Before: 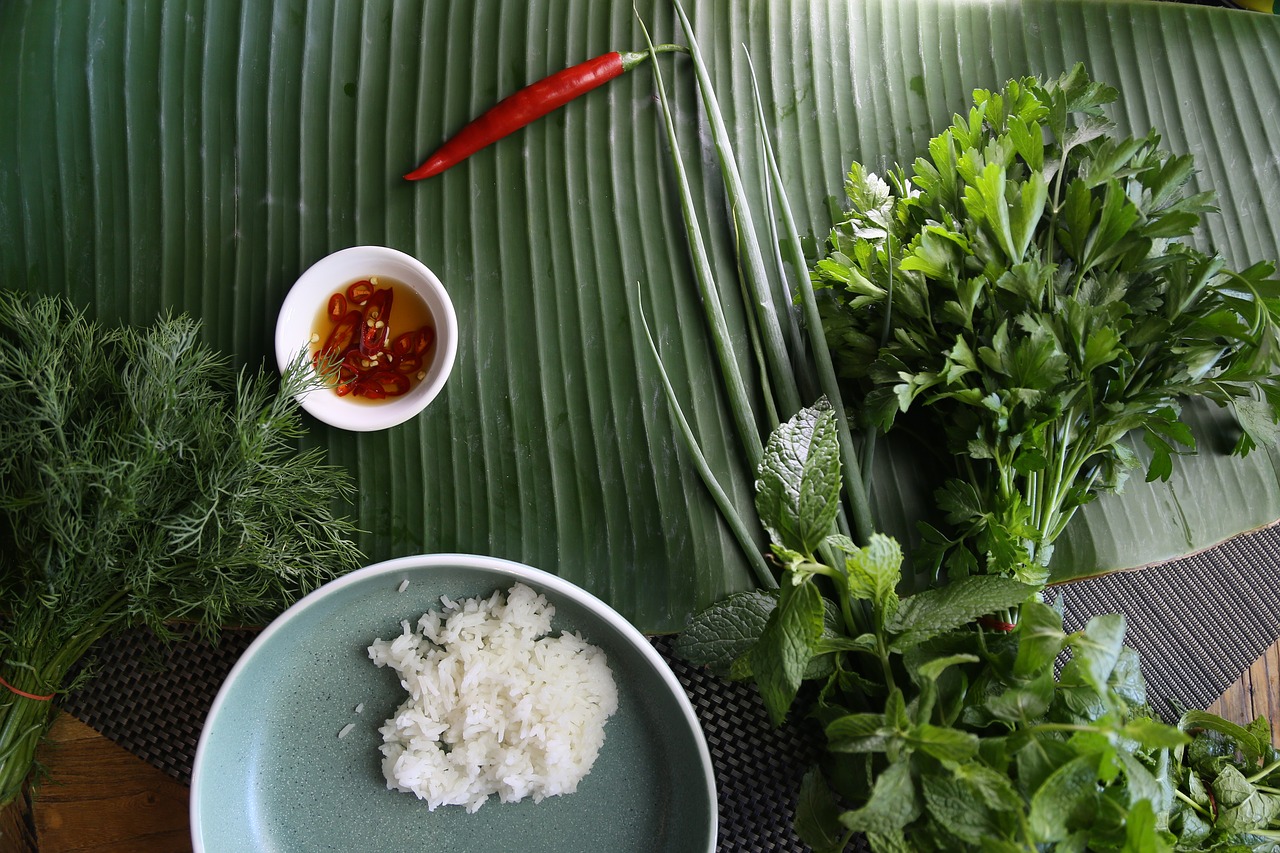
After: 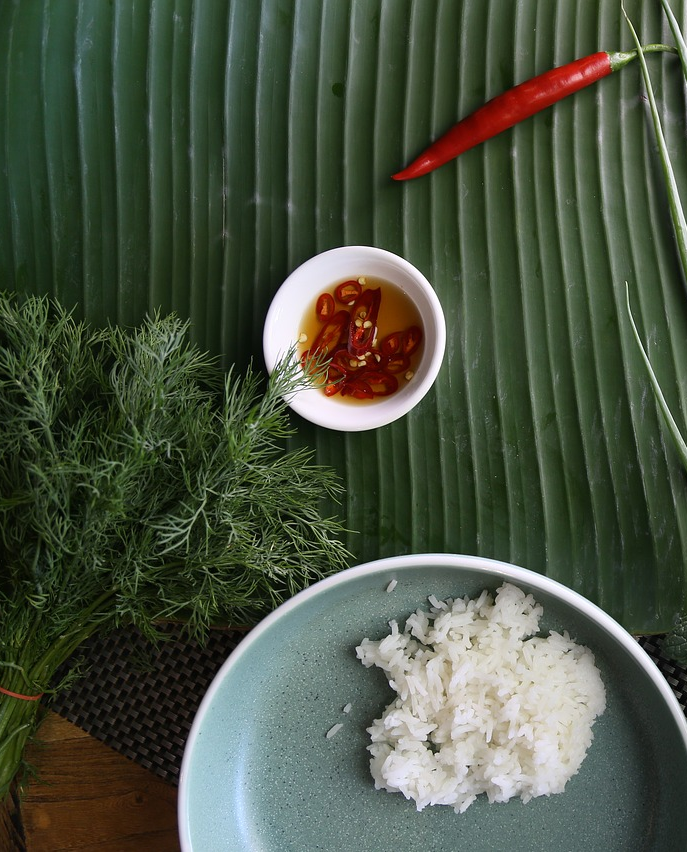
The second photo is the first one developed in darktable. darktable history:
crop: left 0.941%, right 45.325%, bottom 0.084%
